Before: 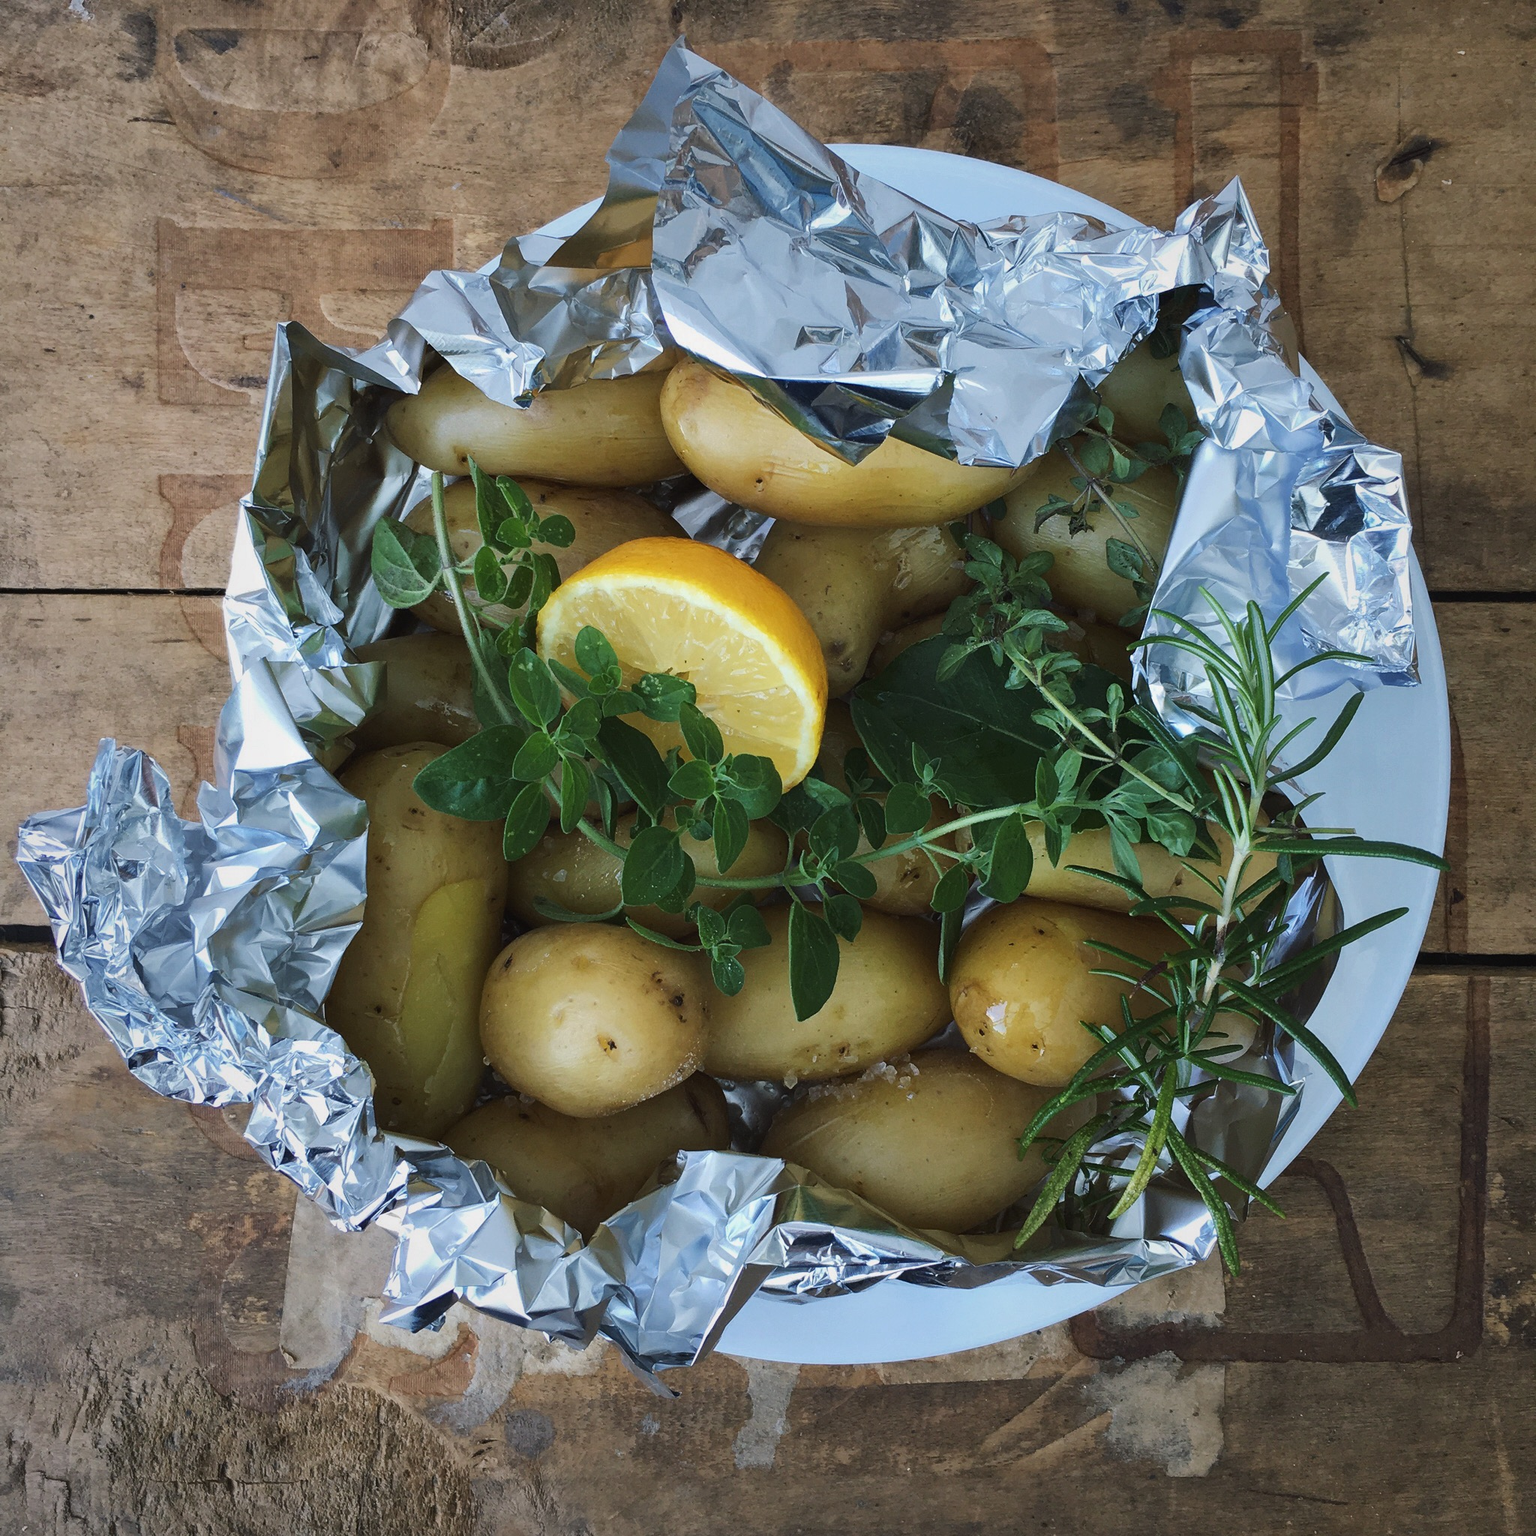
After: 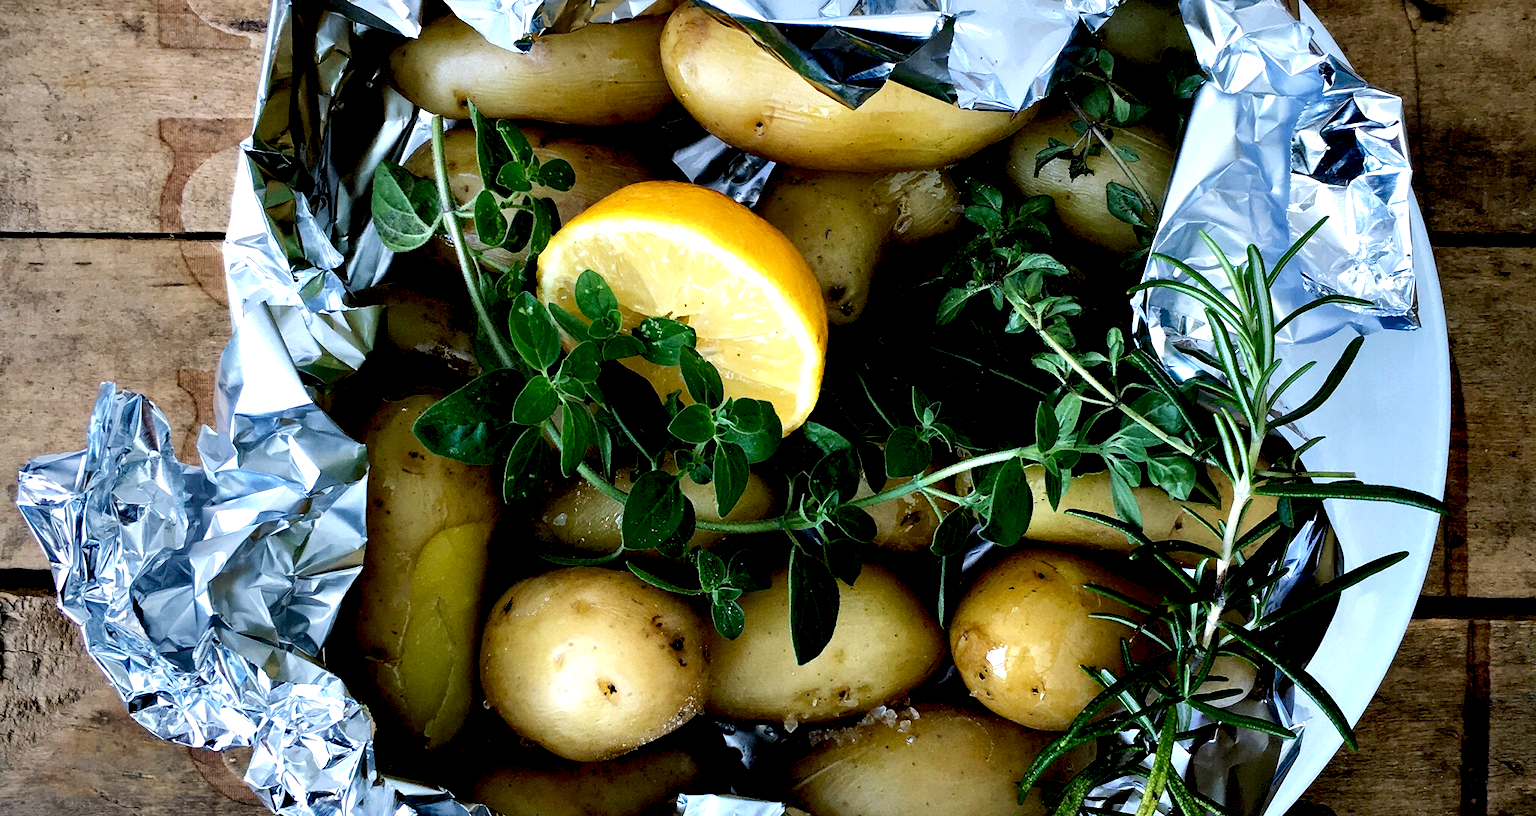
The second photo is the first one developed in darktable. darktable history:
contrast equalizer: octaves 7, y [[0.6 ×6], [0.55 ×6], [0 ×6], [0 ×6], [0 ×6]]
crop and rotate: top 23.199%, bottom 23.626%
exposure: black level correction 0.026, exposure 0.184 EV, compensate highlight preservation false
